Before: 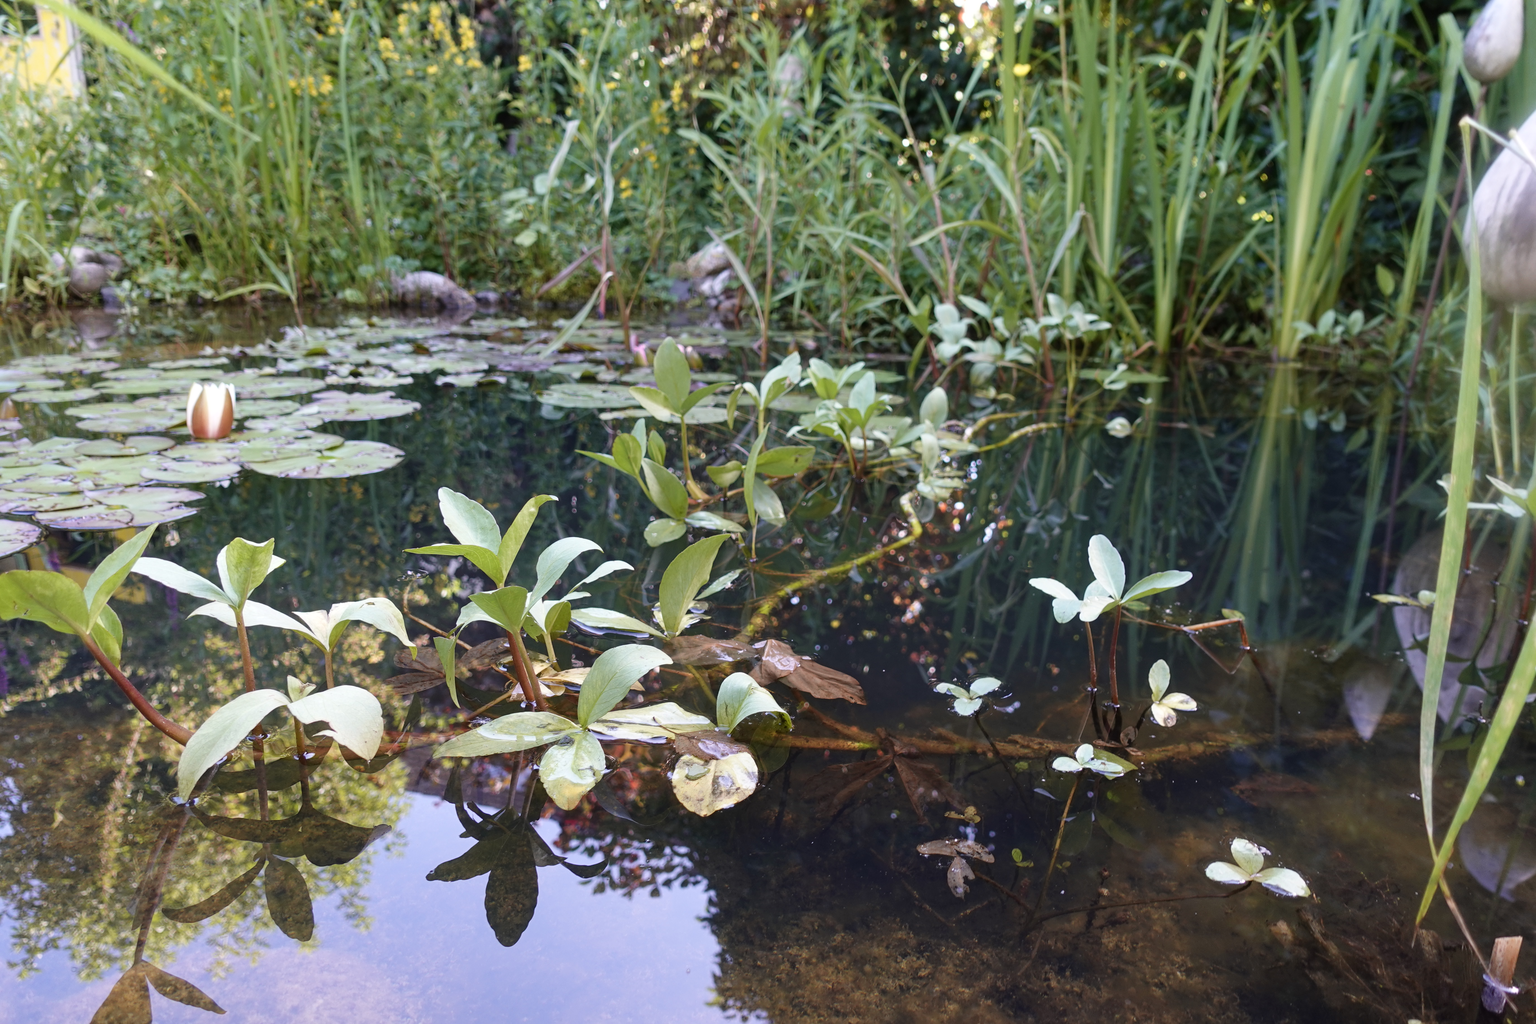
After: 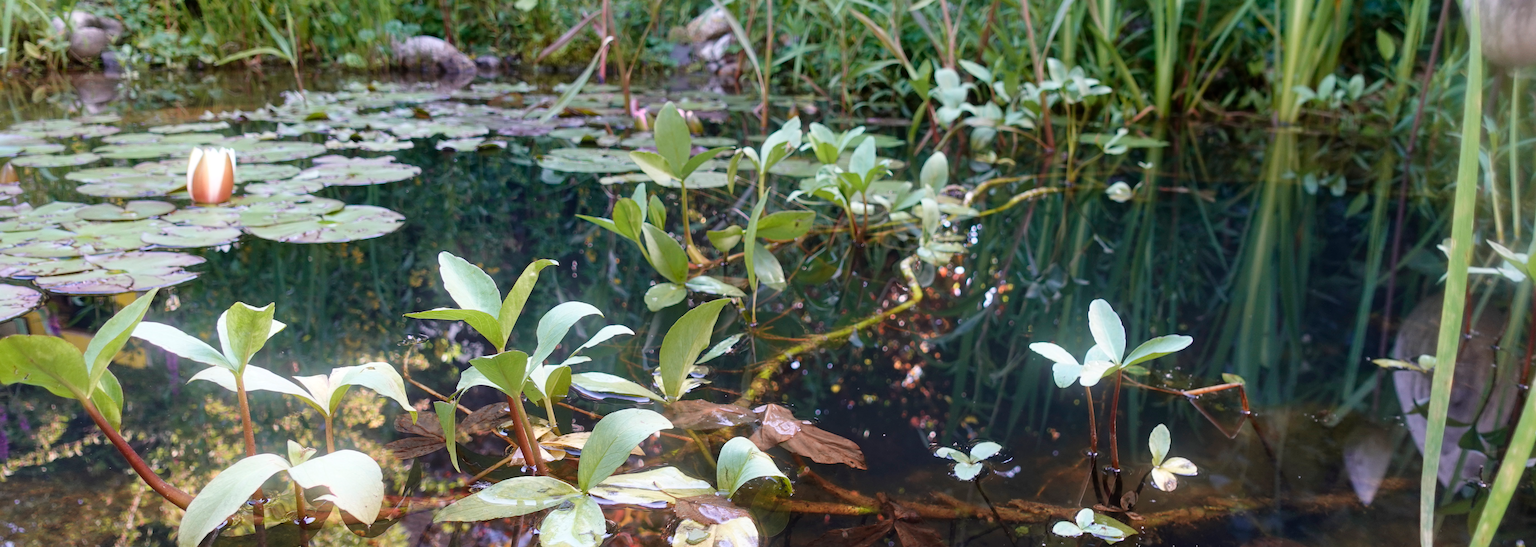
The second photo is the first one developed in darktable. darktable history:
crop and rotate: top 23.043%, bottom 23.437%
bloom: size 15%, threshold 97%, strength 7%
